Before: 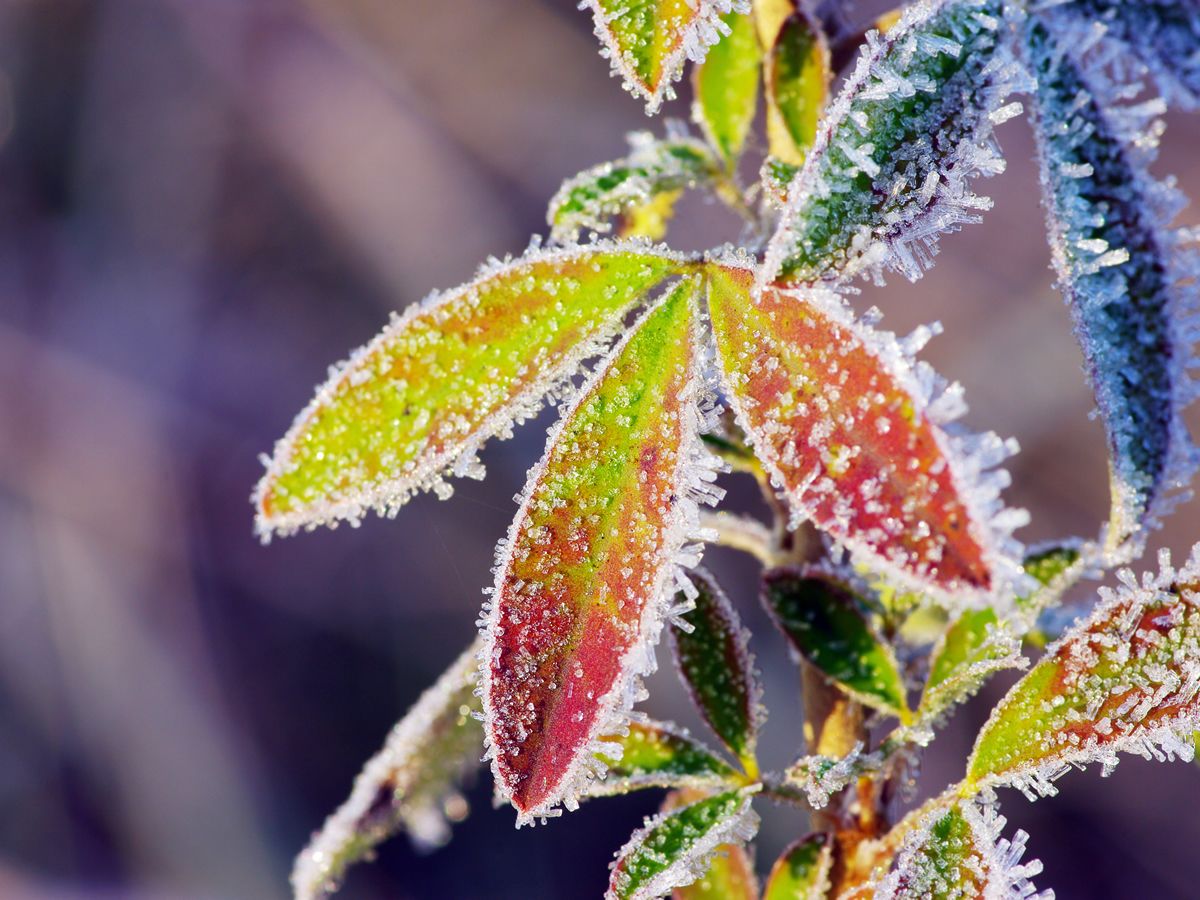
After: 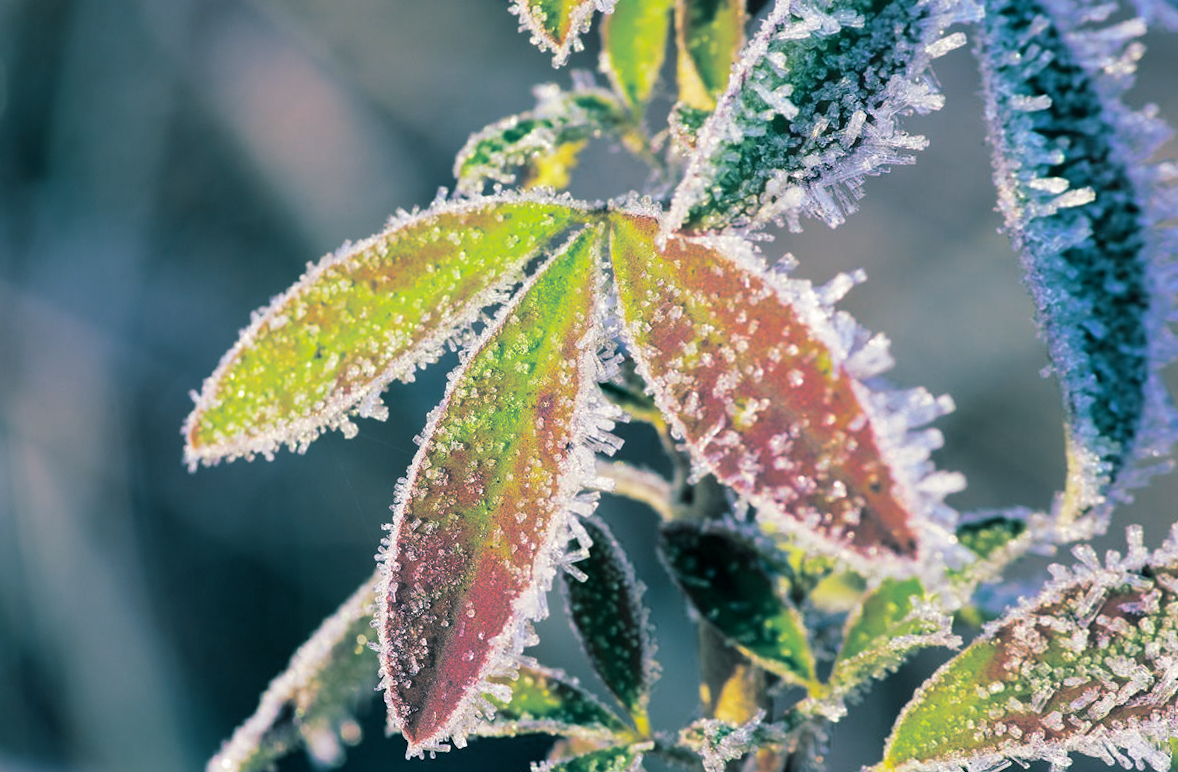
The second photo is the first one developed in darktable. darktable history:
split-toning: shadows › hue 186.43°, highlights › hue 49.29°, compress 30.29%
rotate and perspective: rotation 1.69°, lens shift (vertical) -0.023, lens shift (horizontal) -0.291, crop left 0.025, crop right 0.988, crop top 0.092, crop bottom 0.842
